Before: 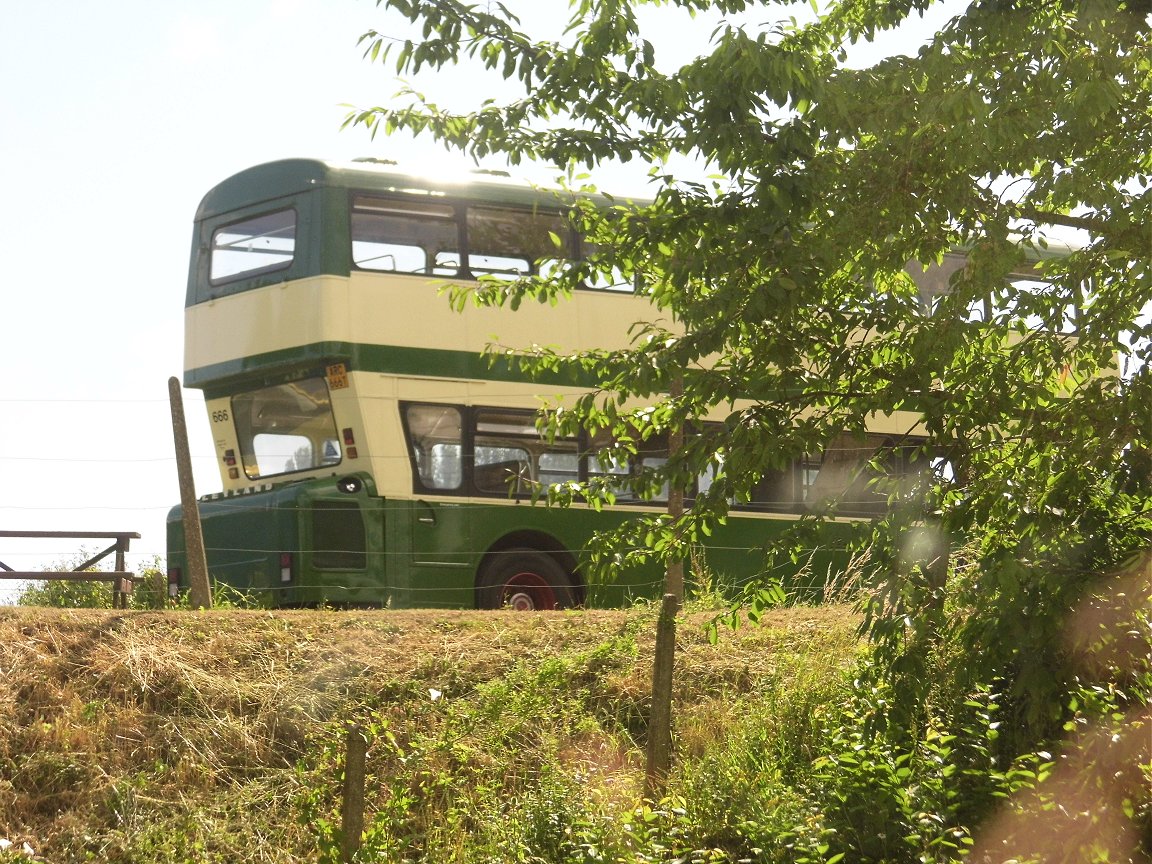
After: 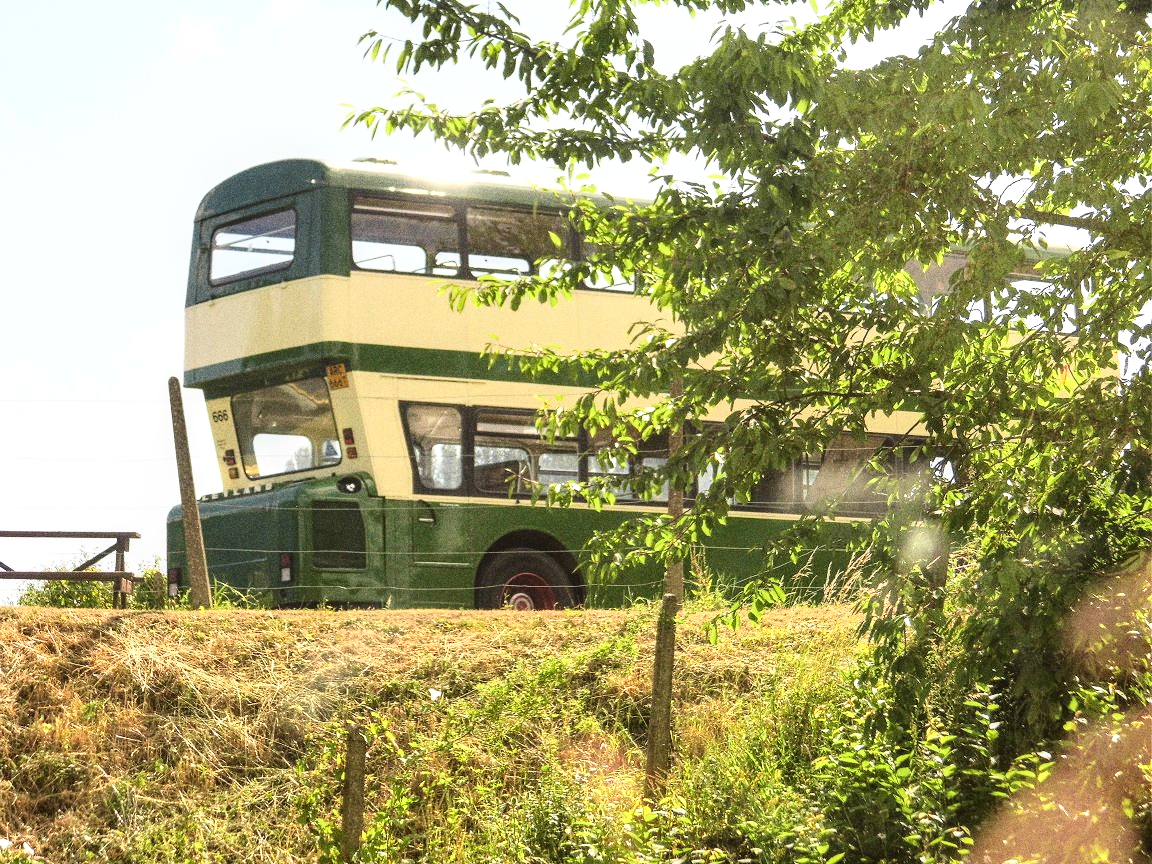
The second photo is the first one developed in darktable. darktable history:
shadows and highlights: soften with gaussian
grain: coarseness 0.09 ISO, strength 40%
local contrast: on, module defaults
base curve: curves: ch0 [(0, 0) (0.028, 0.03) (0.121, 0.232) (0.46, 0.748) (0.859, 0.968) (1, 1)]
